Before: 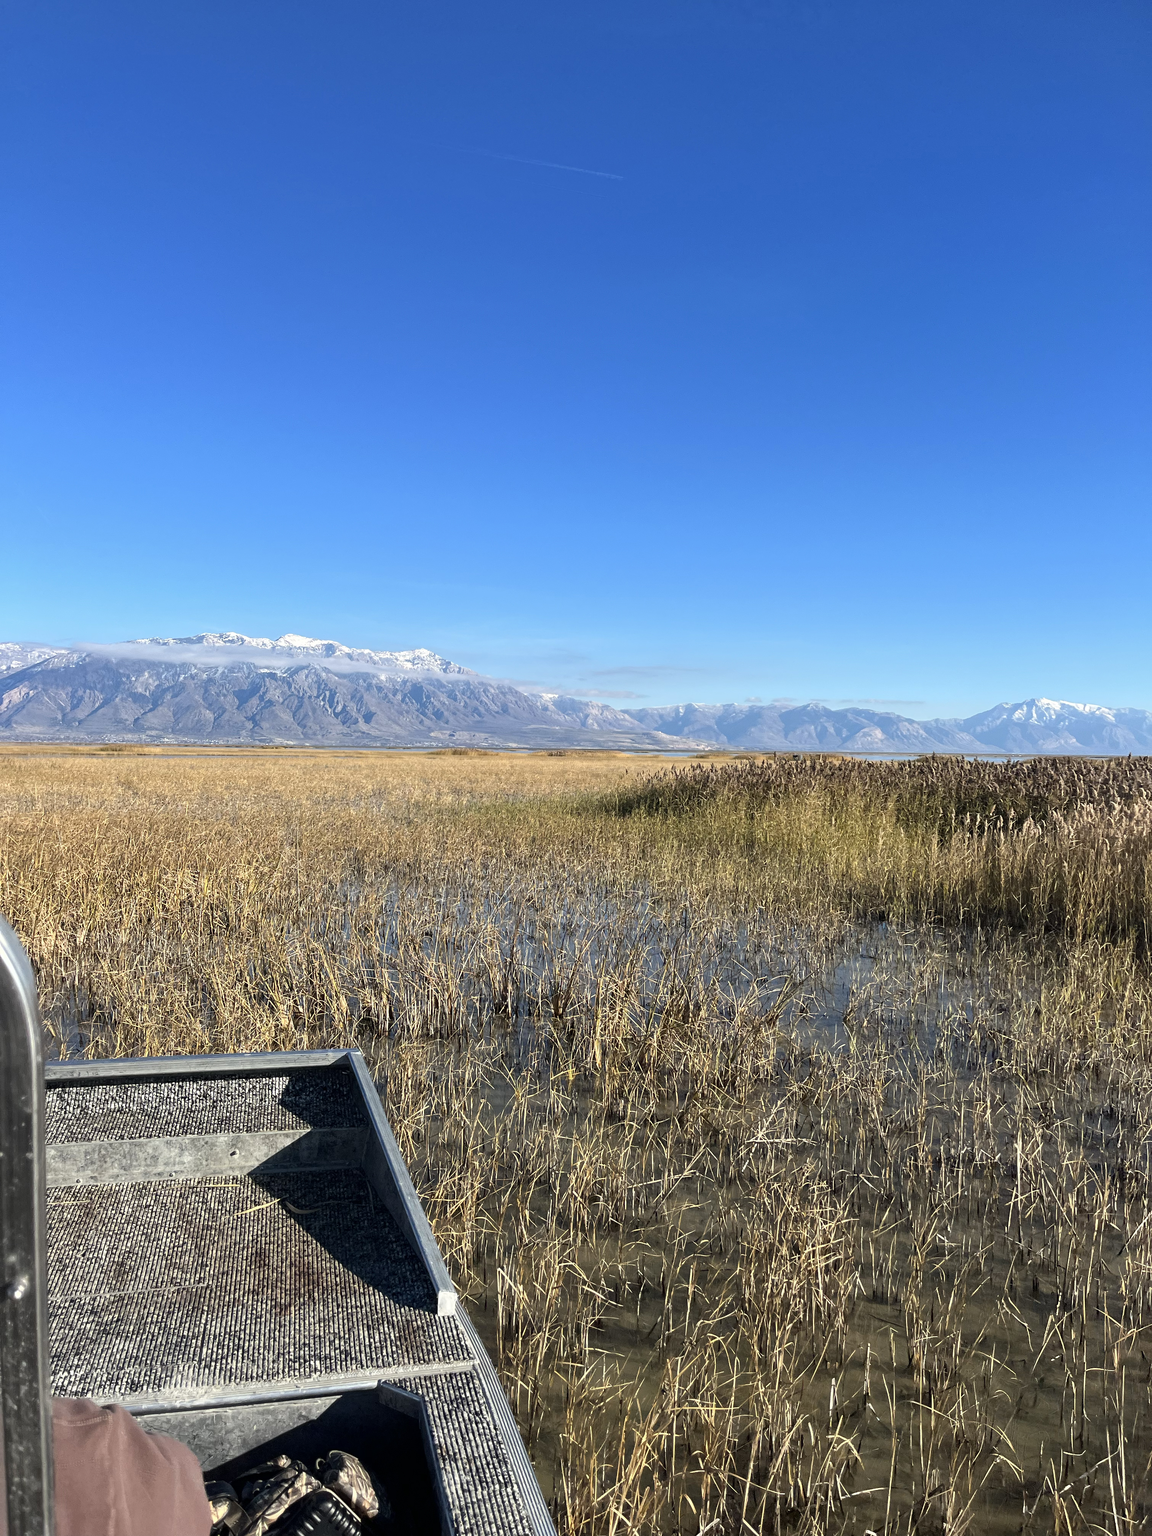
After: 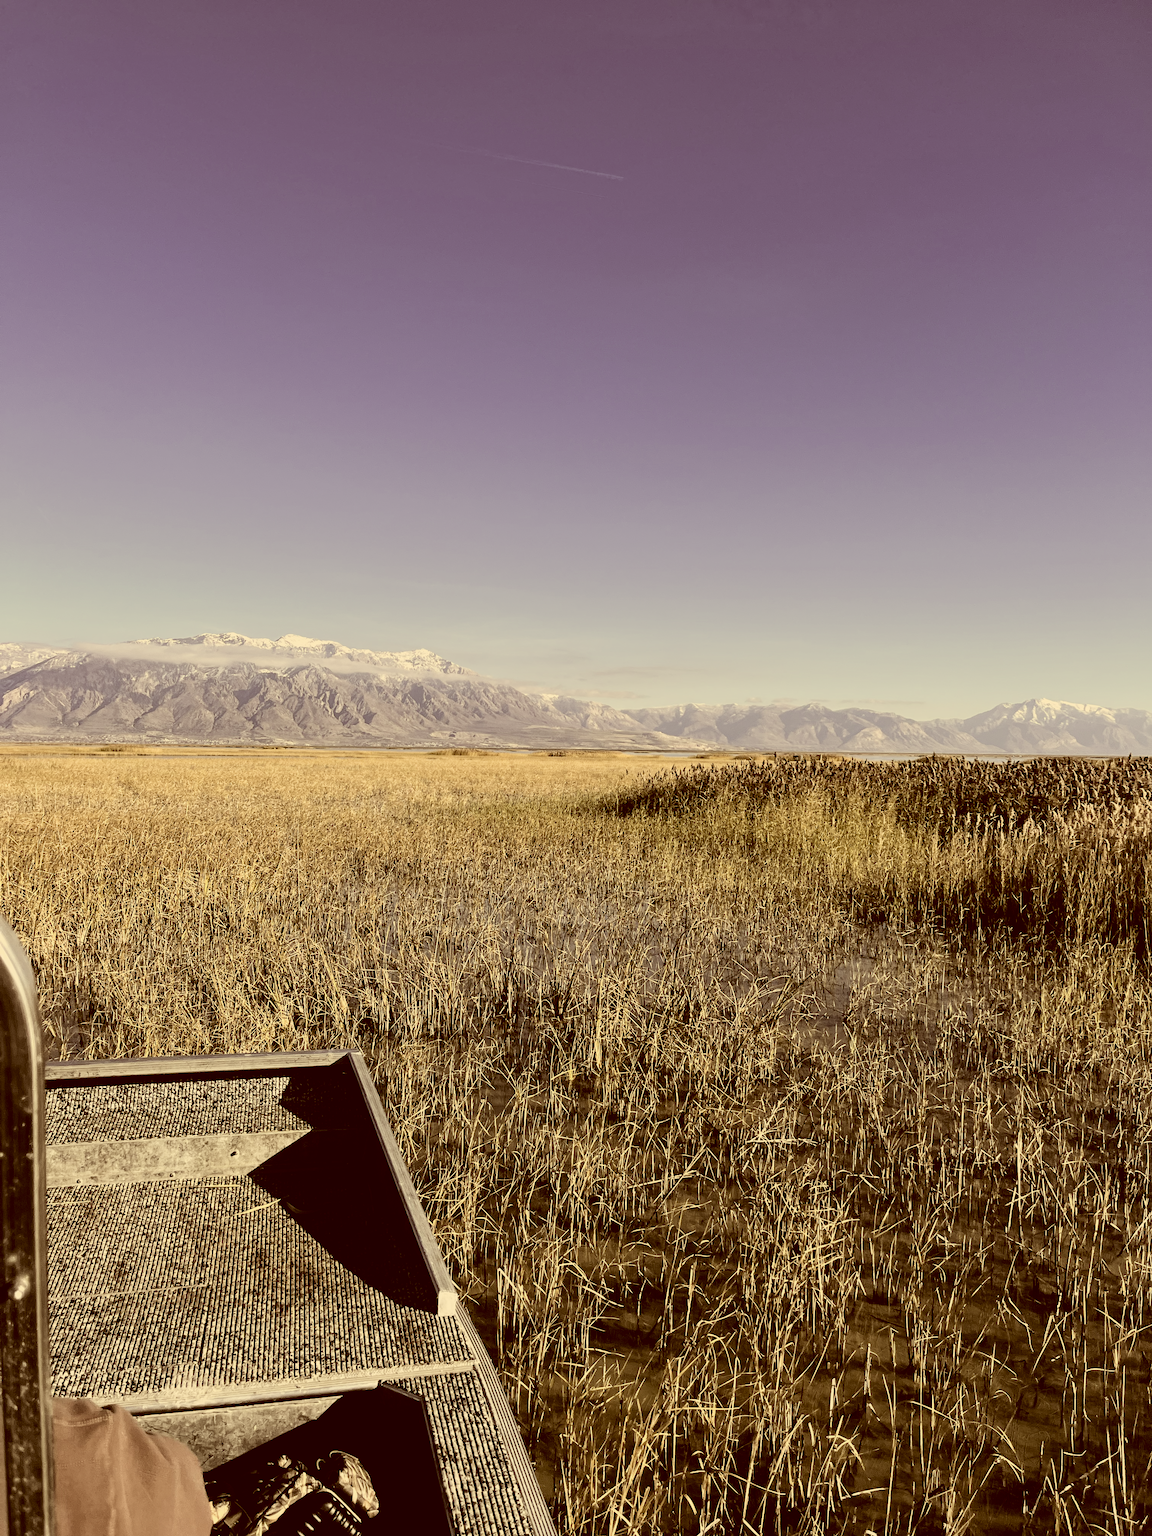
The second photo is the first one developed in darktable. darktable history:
filmic rgb: black relative exposure -5 EV, hardness 2.88, contrast 1.4
color correction: highlights a* 1.12, highlights b* 24.26, shadows a* 15.58, shadows b* 24.26
contrast brightness saturation: contrast 0.1, saturation -0.36
